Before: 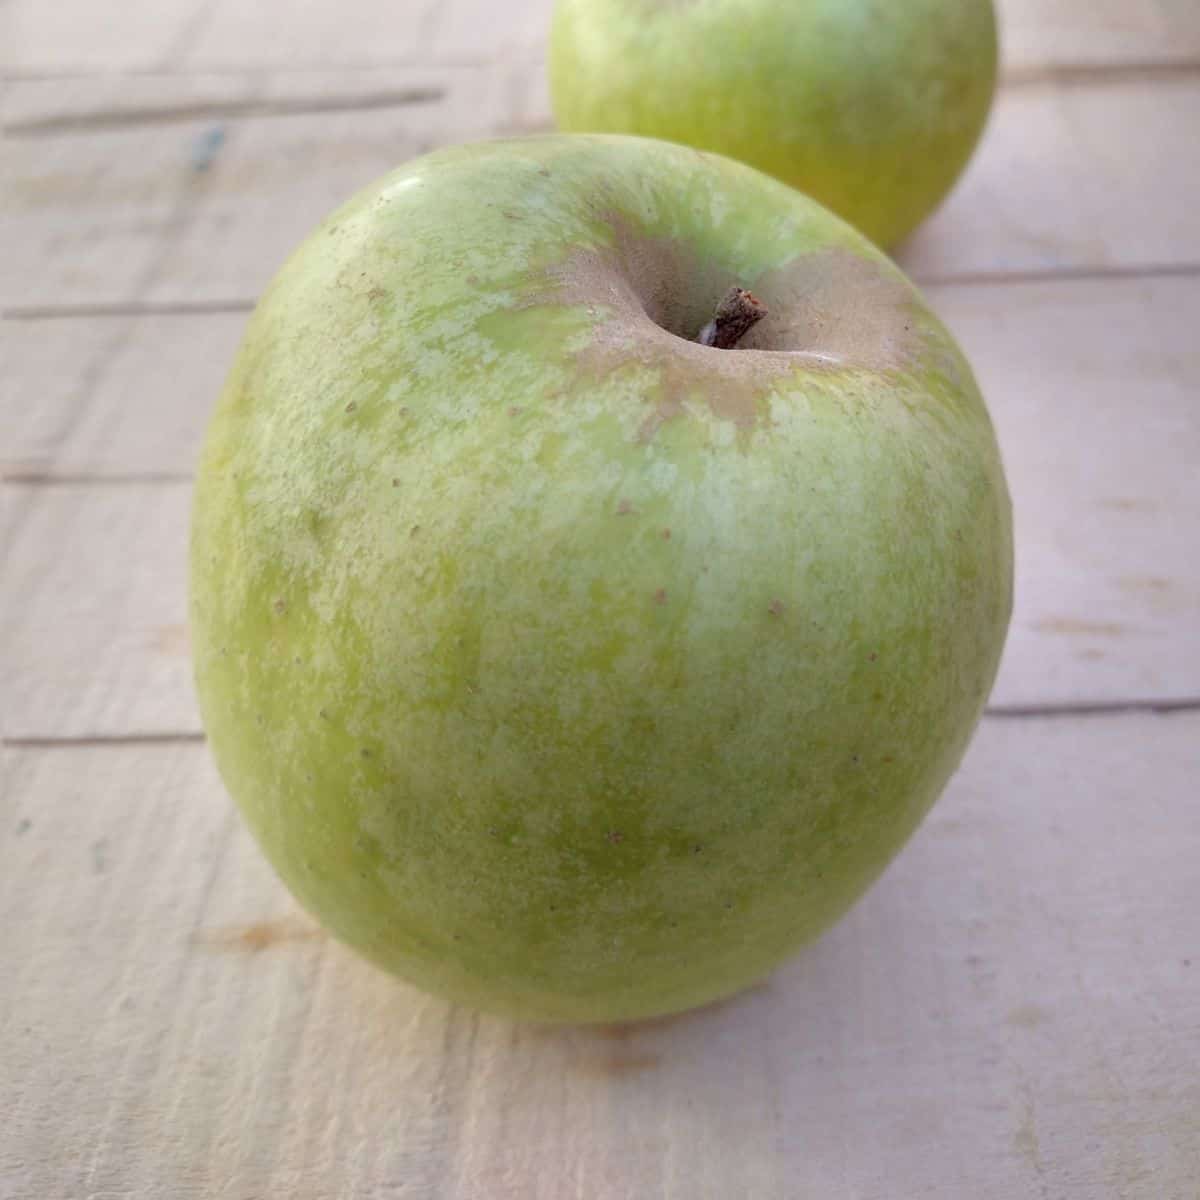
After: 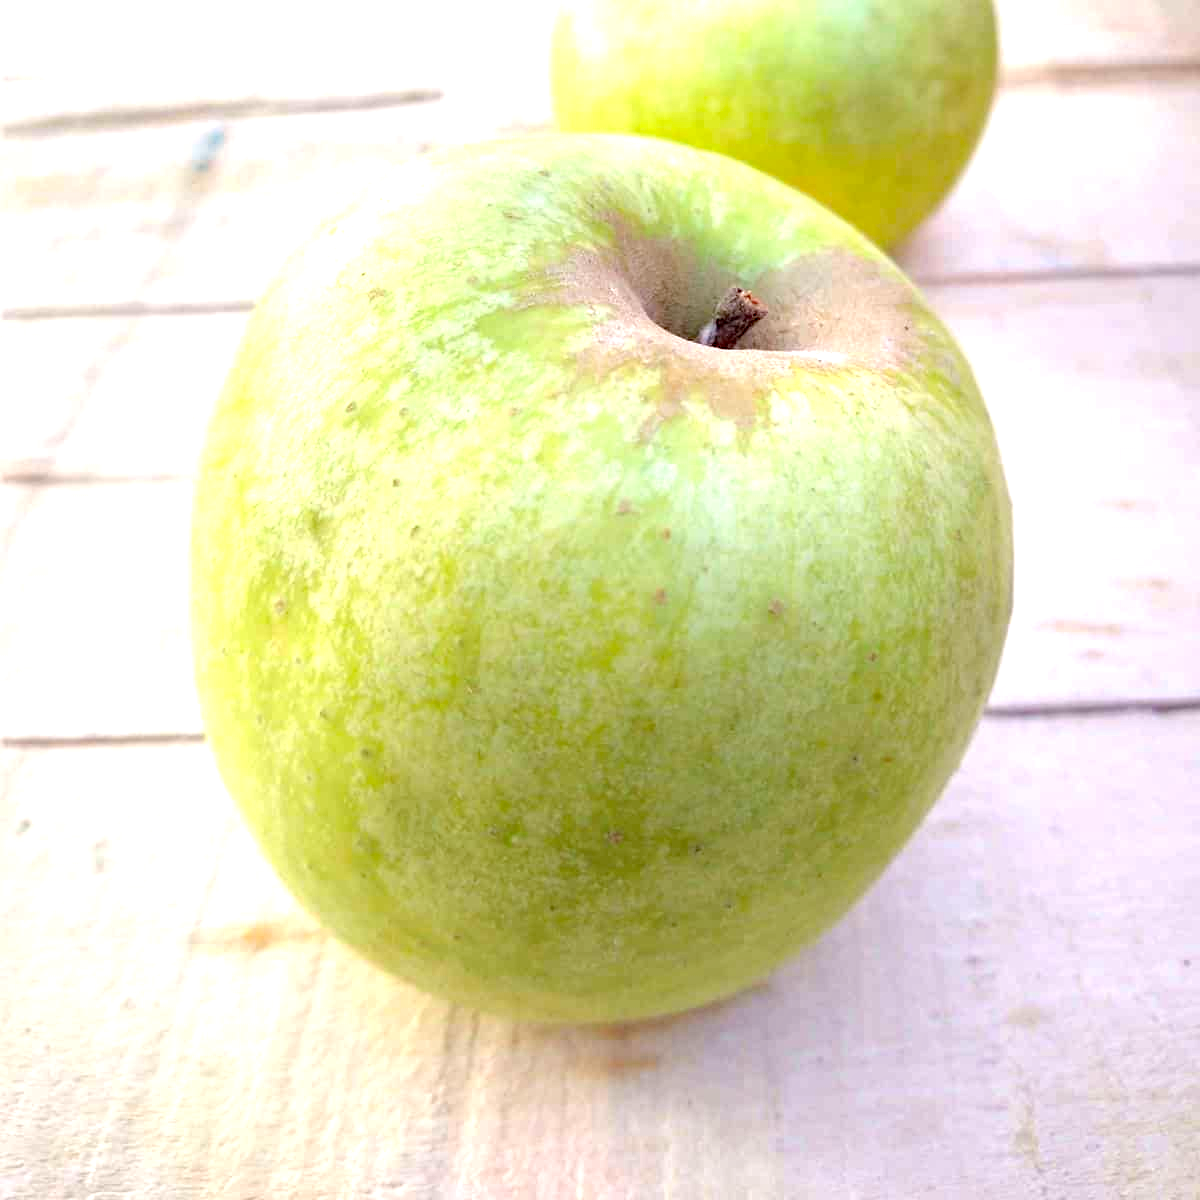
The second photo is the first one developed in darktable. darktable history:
exposure: black level correction 0, exposure 1.3 EV, compensate highlight preservation false
vibrance: on, module defaults
haze removal: strength 0.29, distance 0.25, compatibility mode true, adaptive false
